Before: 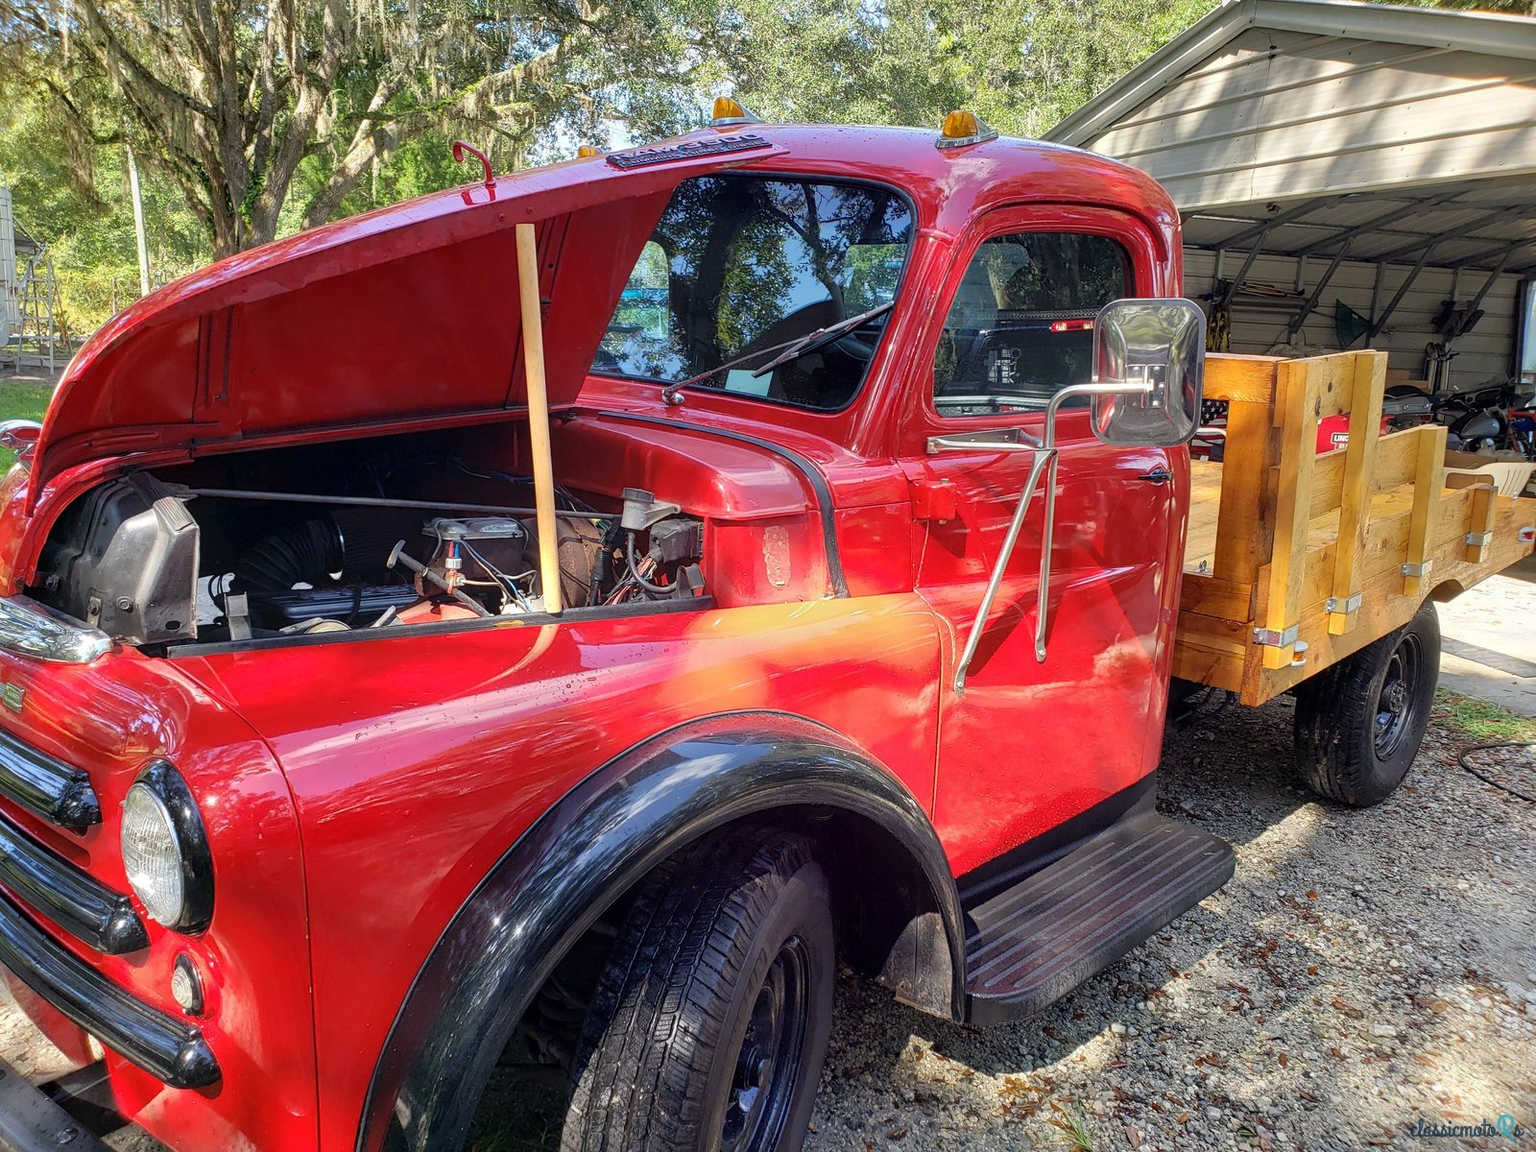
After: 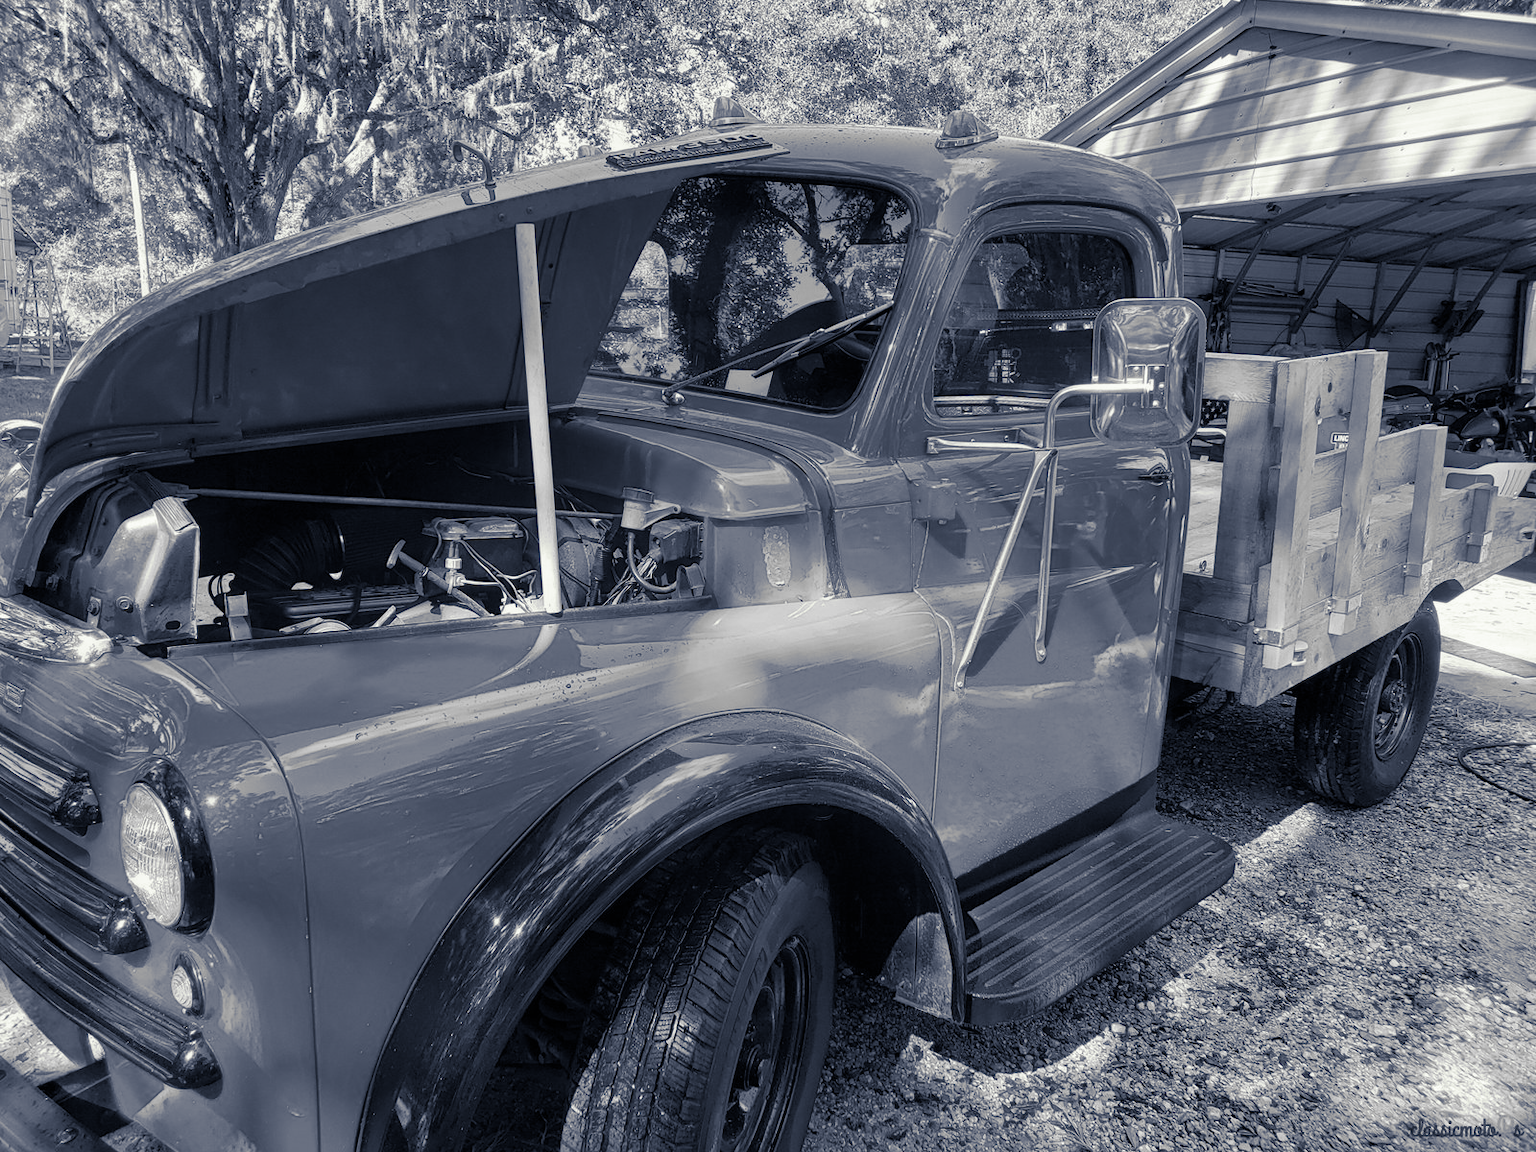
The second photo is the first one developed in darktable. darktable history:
tone curve: curves: ch1 [(0, 0) (0.108, 0.197) (0.5, 0.5) (0.681, 0.885) (1, 1)]; ch2 [(0, 0) (0.28, 0.151) (1, 1)], color space Lab, independent channels
exposure: exposure -0.04 EV, compensate highlight preservation false
split-toning: shadows › hue 230.4°
monochrome: on, module defaults
